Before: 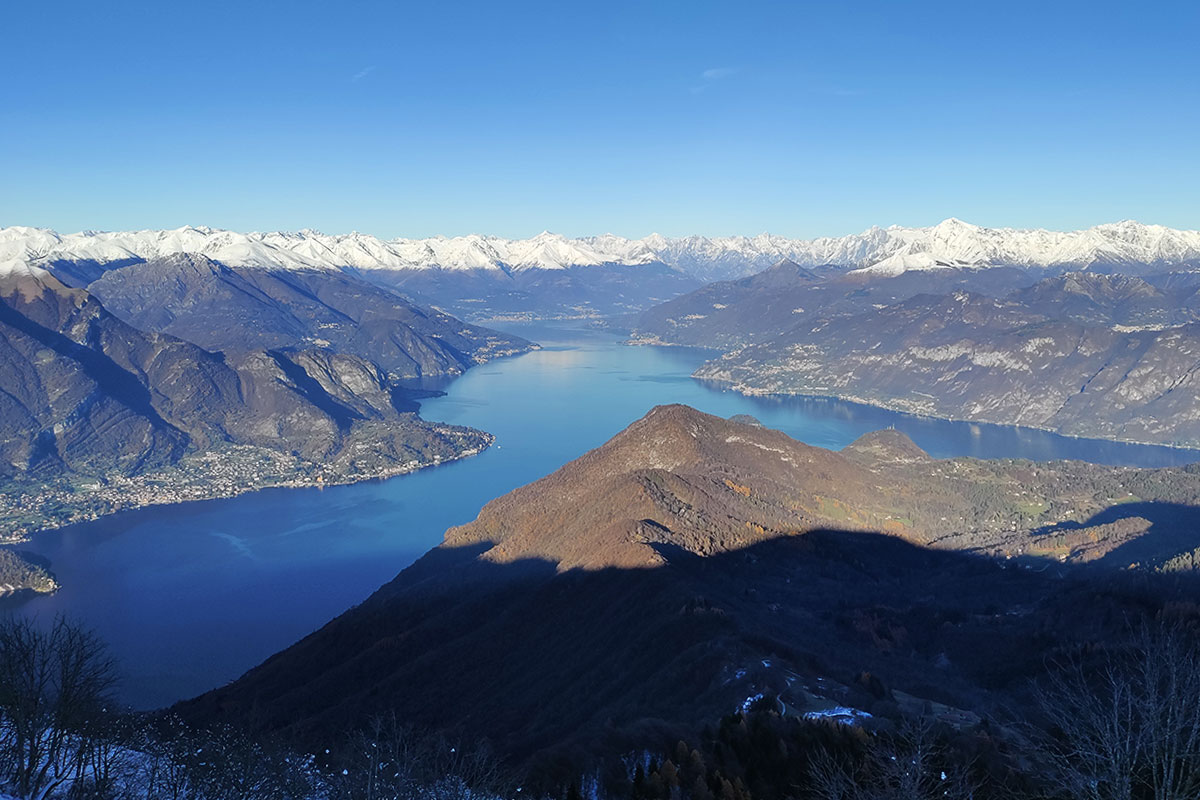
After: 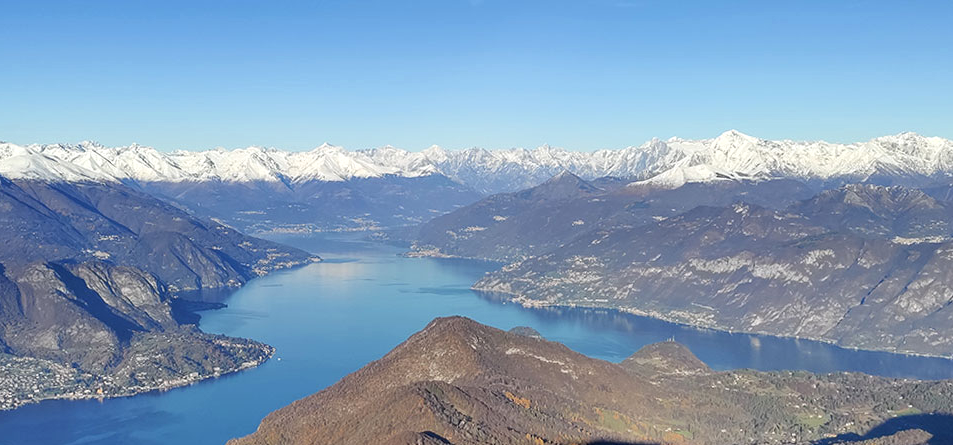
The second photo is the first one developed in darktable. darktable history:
crop: left 18.38%, top 11.092%, right 2.134%, bottom 33.217%
local contrast: highlights 100%, shadows 100%, detail 120%, midtone range 0.2
